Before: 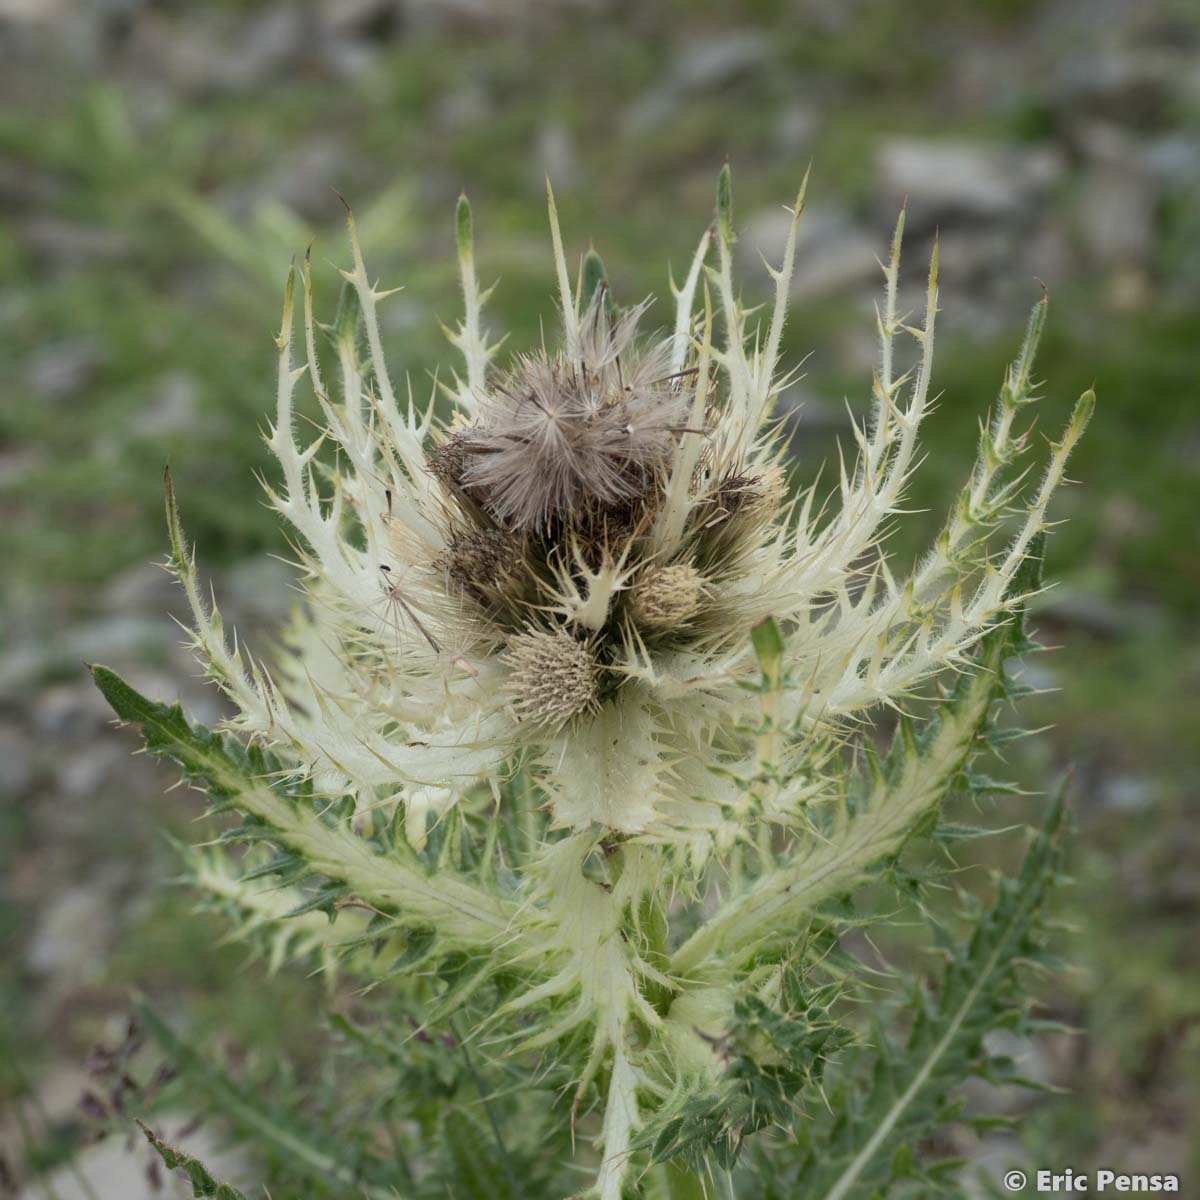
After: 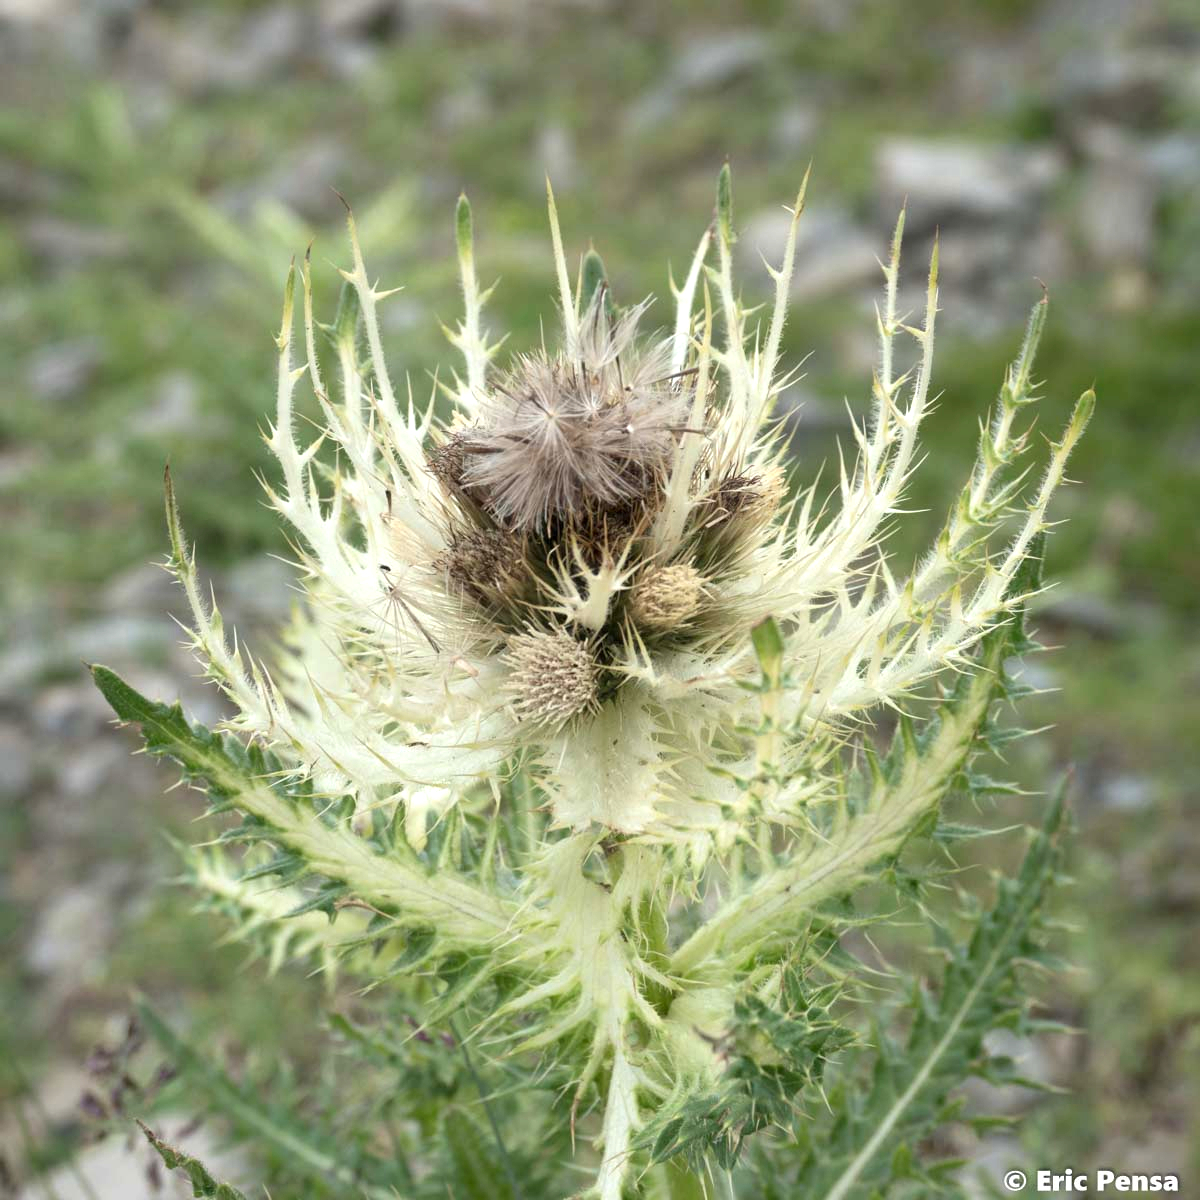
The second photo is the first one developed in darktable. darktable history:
exposure: exposure 0.798 EV, compensate highlight preservation false
